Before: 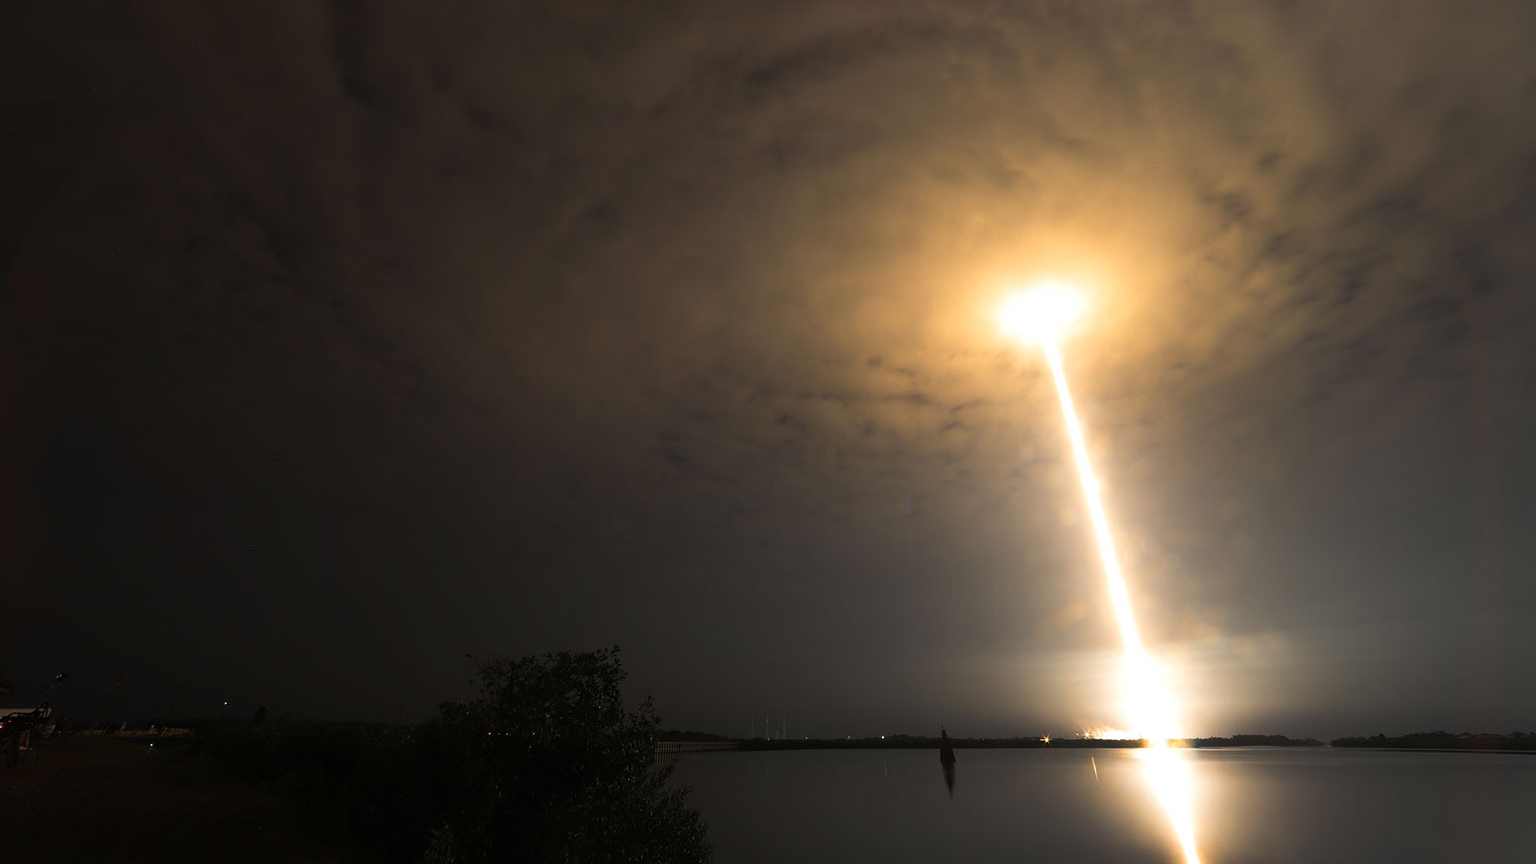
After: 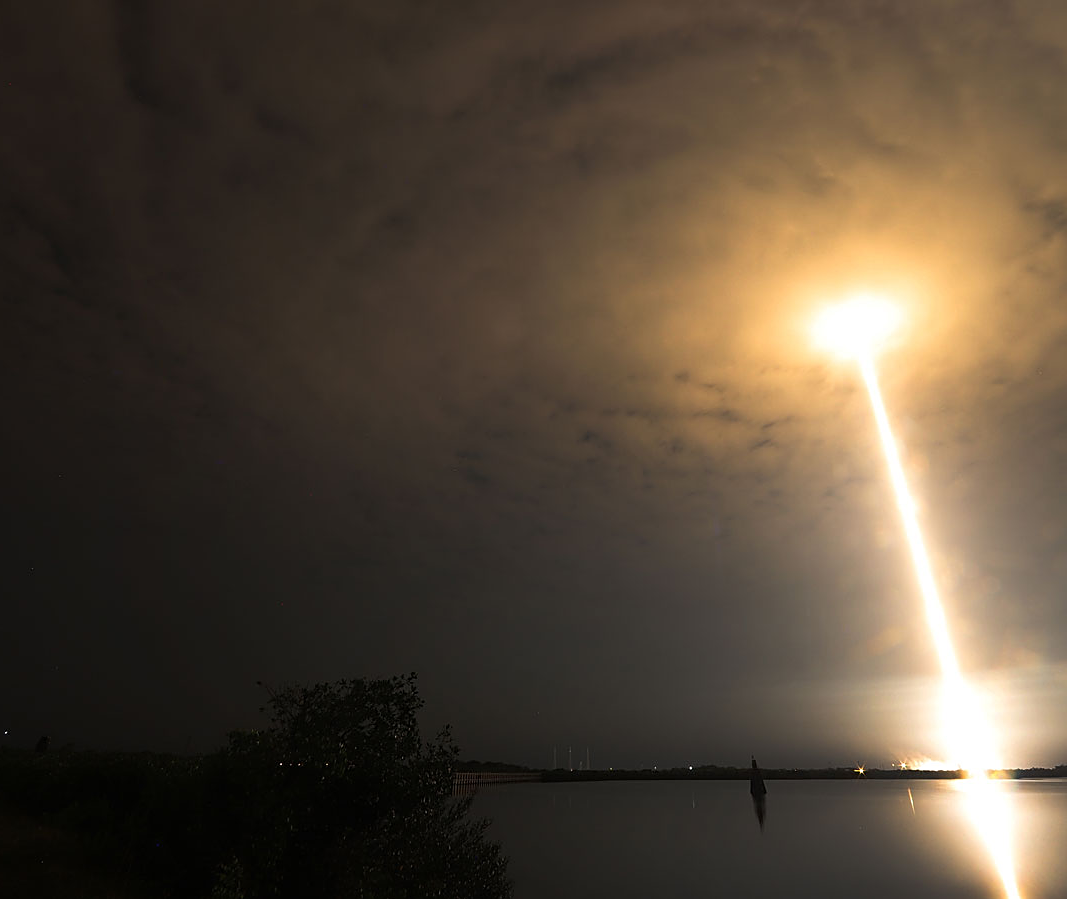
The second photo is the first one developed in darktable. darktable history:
sharpen: on, module defaults
color correction: highlights b* -0.018
crop and rotate: left 14.372%, right 18.924%
